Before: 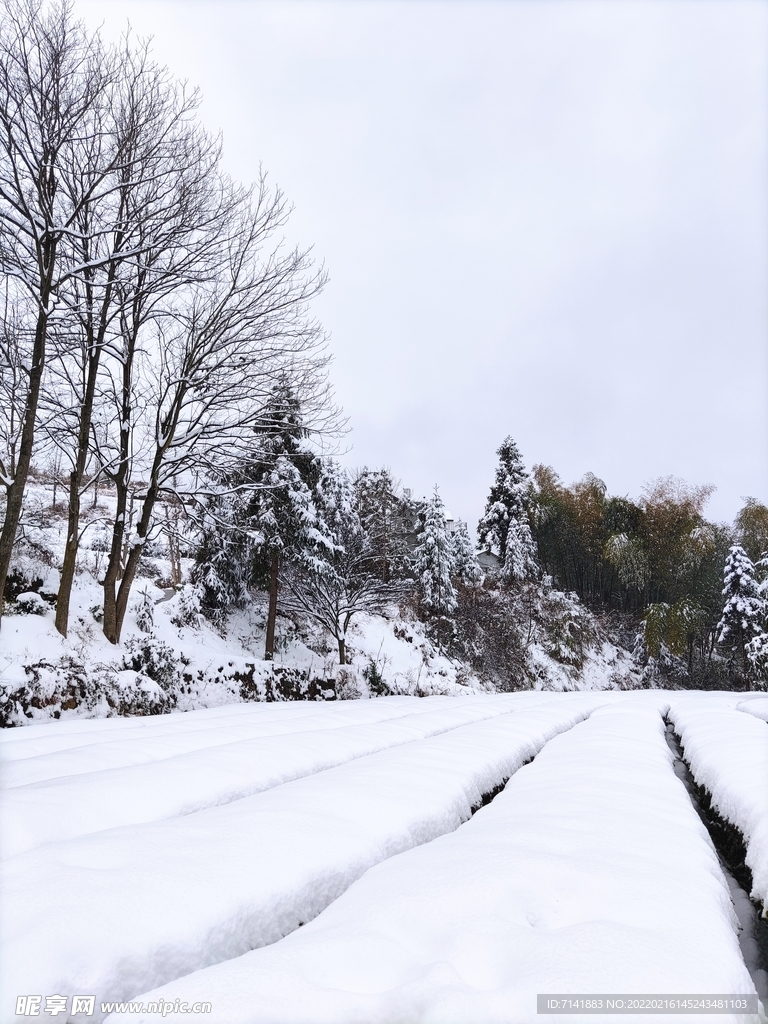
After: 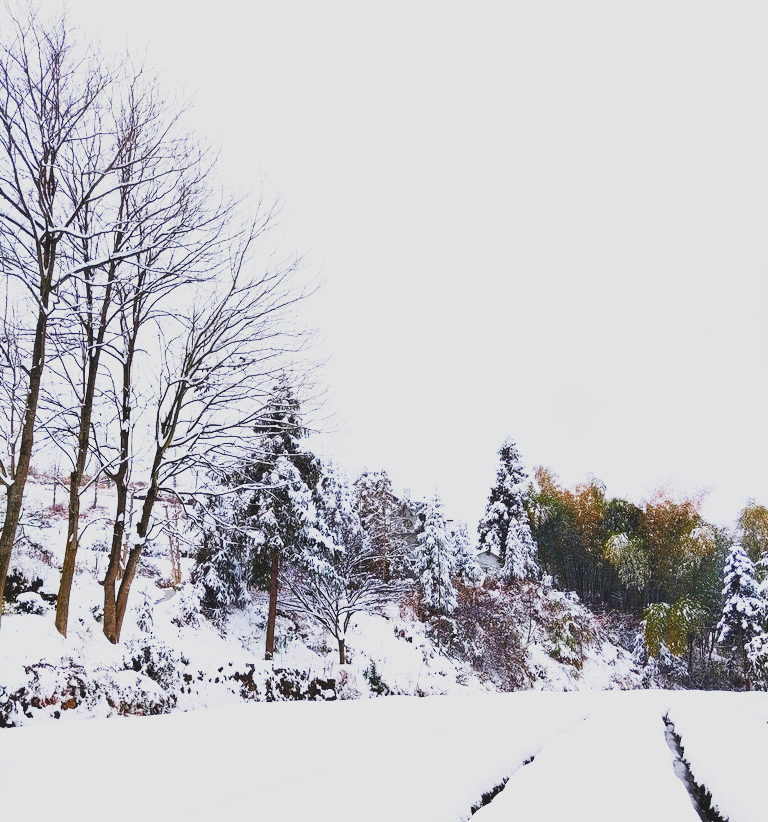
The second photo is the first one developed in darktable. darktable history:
crop: bottom 19.644%
velvia: strength 15%
base curve: curves: ch0 [(0, 0) (0.007, 0.004) (0.027, 0.03) (0.046, 0.07) (0.207, 0.54) (0.442, 0.872) (0.673, 0.972) (1, 1)], preserve colors none
contrast brightness saturation: contrast -0.19, saturation 0.19
